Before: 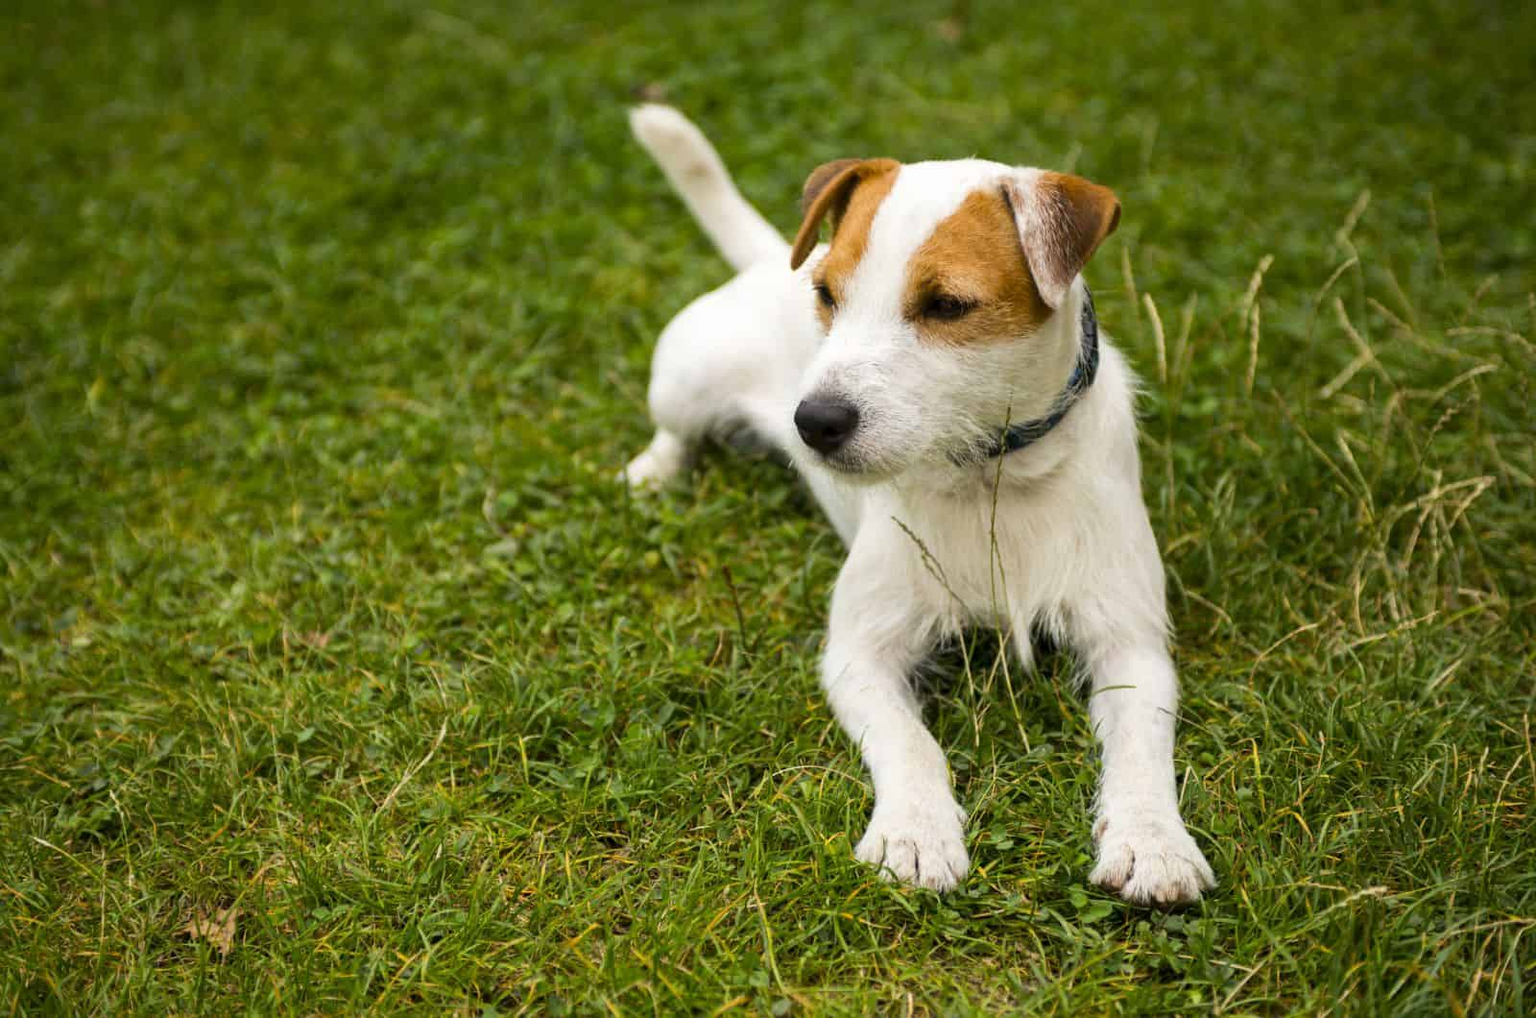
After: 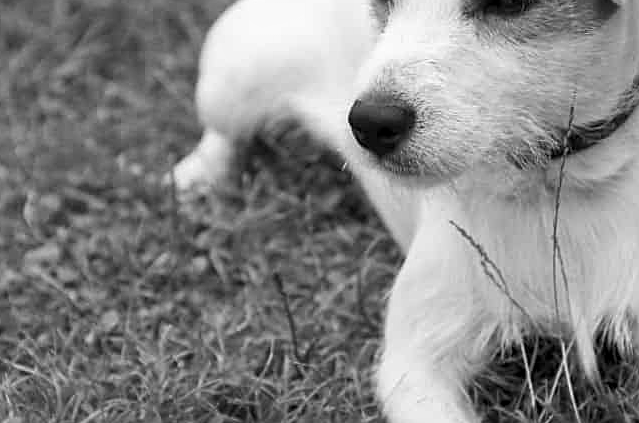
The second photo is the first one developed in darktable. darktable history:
crop: left 30%, top 30%, right 30%, bottom 30%
exposure: black level correction 0.001, exposure 0.14 EV, compensate highlight preservation false
monochrome: a 73.58, b 64.21
sharpen: on, module defaults
